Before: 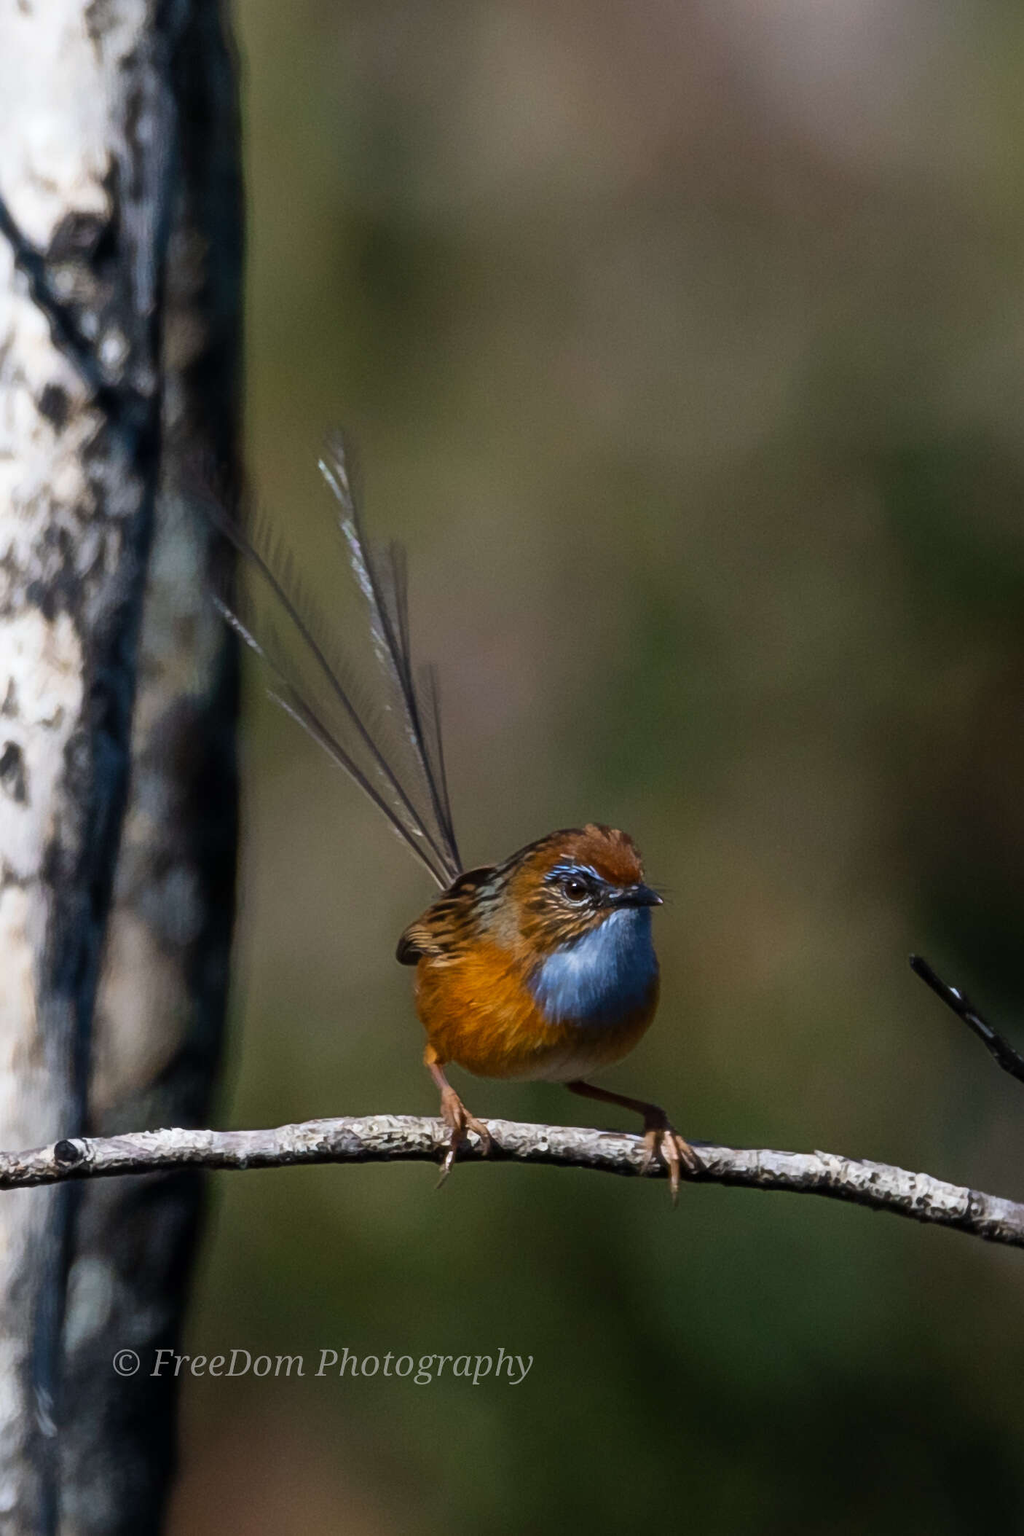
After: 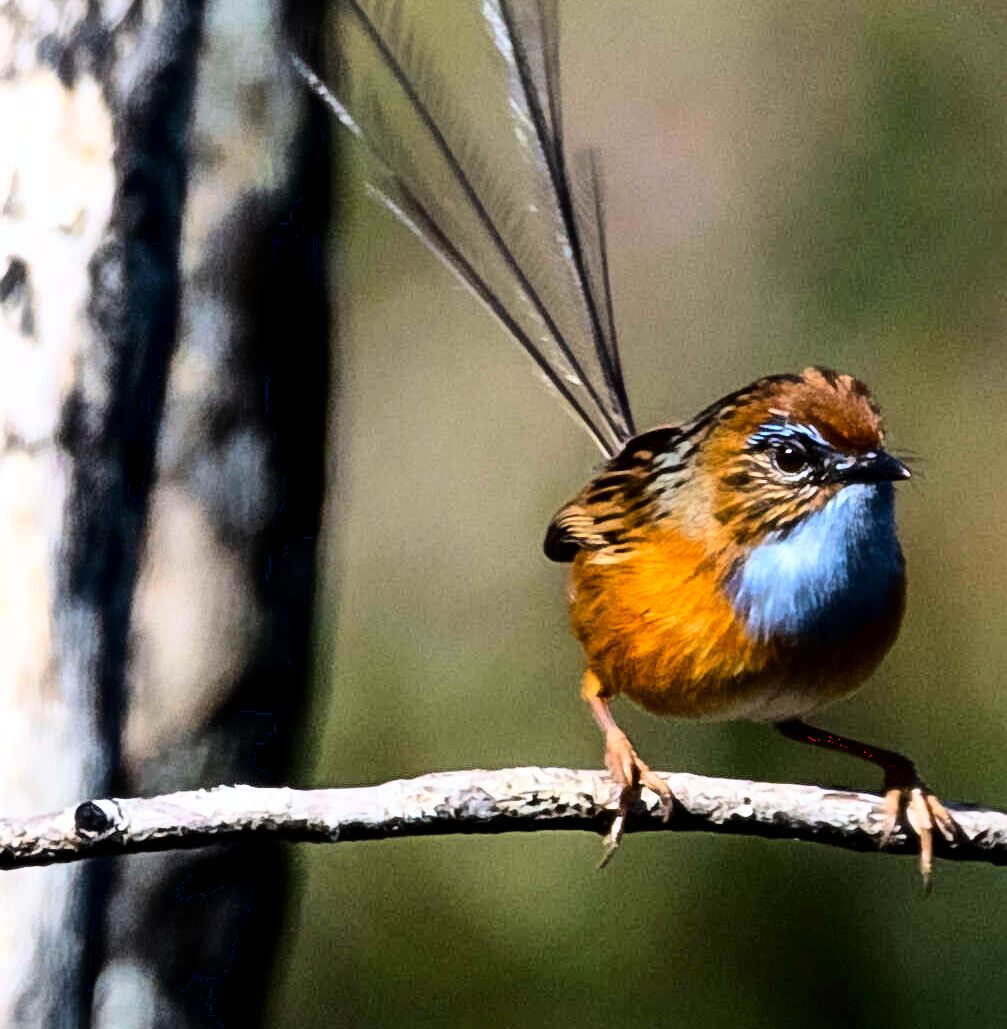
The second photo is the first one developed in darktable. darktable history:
crop: top 36.229%, right 28.355%, bottom 14.953%
base curve: curves: ch0 [(0, 0) (0, 0) (0.002, 0.001) (0.008, 0.003) (0.019, 0.011) (0.037, 0.037) (0.064, 0.11) (0.102, 0.232) (0.152, 0.379) (0.216, 0.524) (0.296, 0.665) (0.394, 0.789) (0.512, 0.881) (0.651, 0.945) (0.813, 0.986) (1, 1)]
exposure: black level correction 0.005, exposure 0.273 EV, compensate highlight preservation false
